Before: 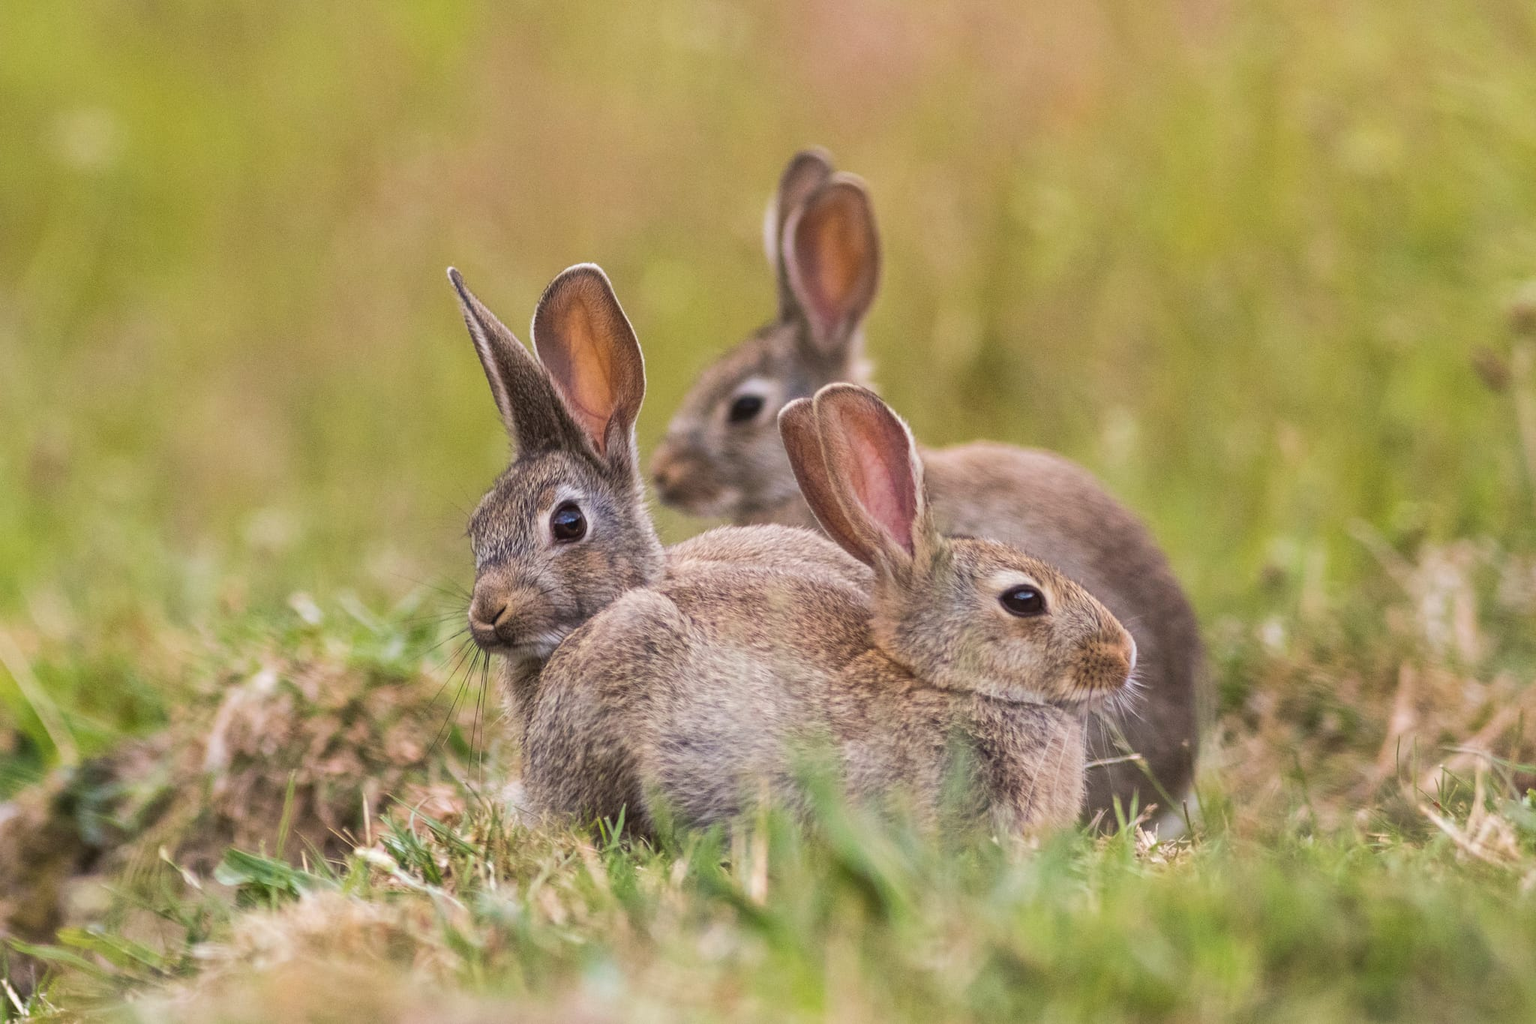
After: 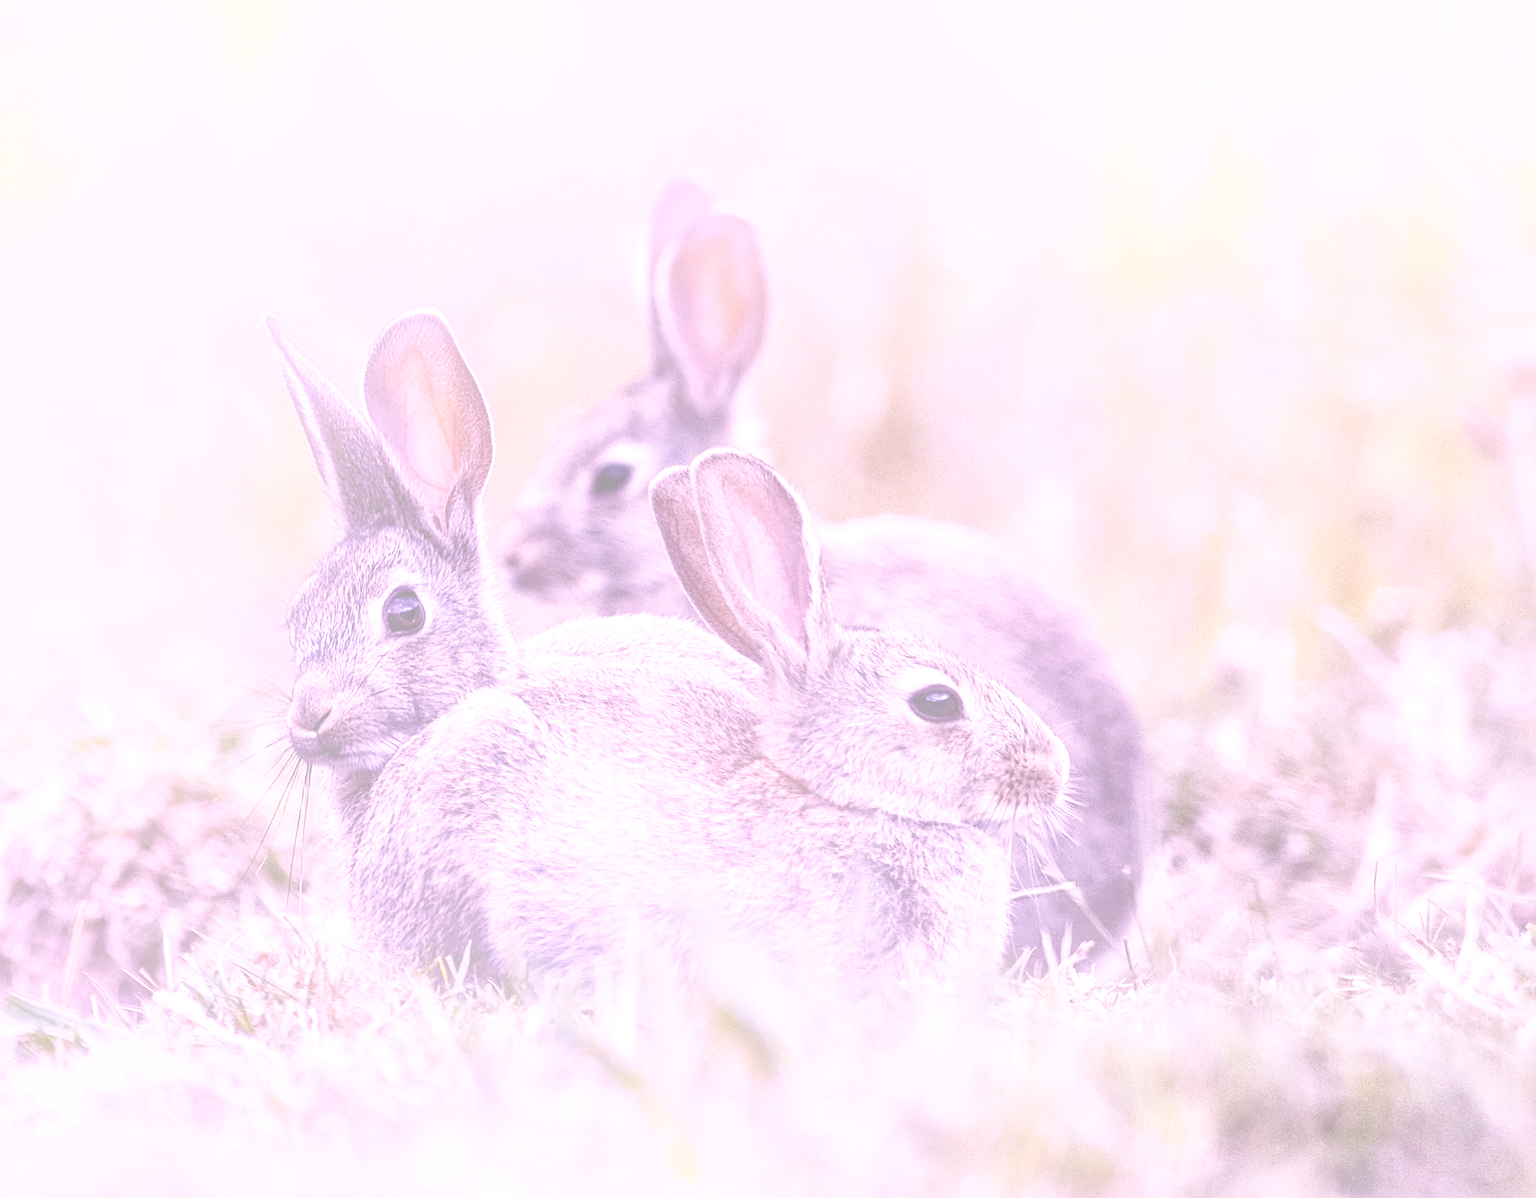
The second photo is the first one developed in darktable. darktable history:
sharpen: on, module defaults
base curve: curves: ch0 [(0, 0) (0.028, 0.03) (0.121, 0.232) (0.46, 0.748) (0.859, 0.968) (1, 1)], preserve colors none
shadows and highlights: low approximation 0.01, soften with gaussian
white balance: red 1.502, blue 2.365
levels: levels [0, 0.492, 0.984]
tone curve: color space Lab, linked channels, preserve colors none
local contrast: mode bilateral grid, contrast 20, coarseness 50, detail 130%, midtone range 0.2
color correction: saturation 0.3
bloom: size 38%, threshold 95%, strength 30%
local contrast "1": mode bilateral grid, contrast 20, coarseness 18, detail 152%, midtone range 0.2 | blend: blend mode normal (obsolete, clamping), opacity 100%; mask: uniform (no mask)
raw denoise: x [[0, 0.25, 0.5, 0.75, 1] ×4]
crop and rotate: left 14.584%
